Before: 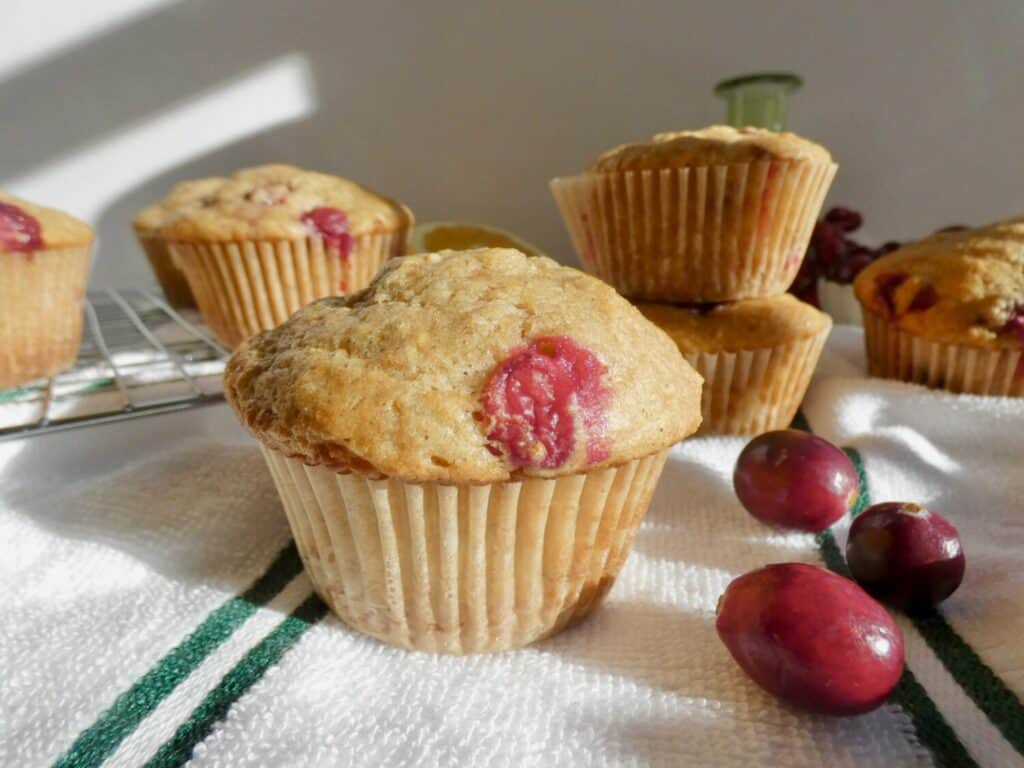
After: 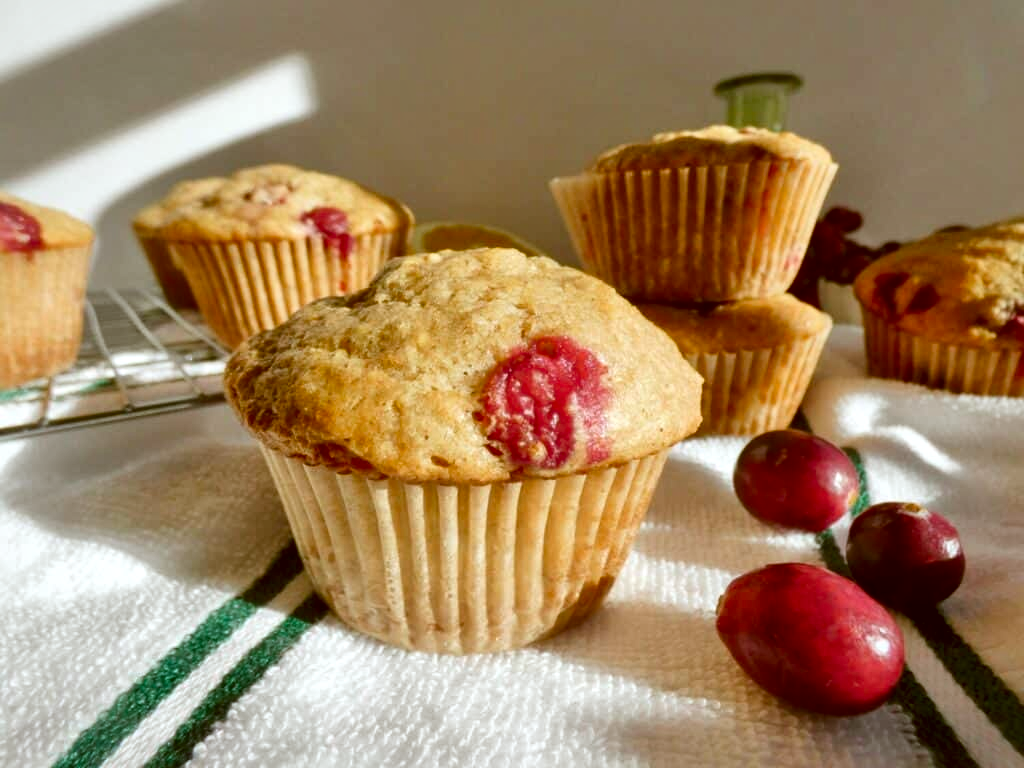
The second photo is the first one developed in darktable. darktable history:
color correction: highlights a* -0.482, highlights b* 0.161, shadows a* 4.66, shadows b* 20.72
local contrast: mode bilateral grid, contrast 25, coarseness 60, detail 151%, midtone range 0.2
white balance: red 0.986, blue 1.01
